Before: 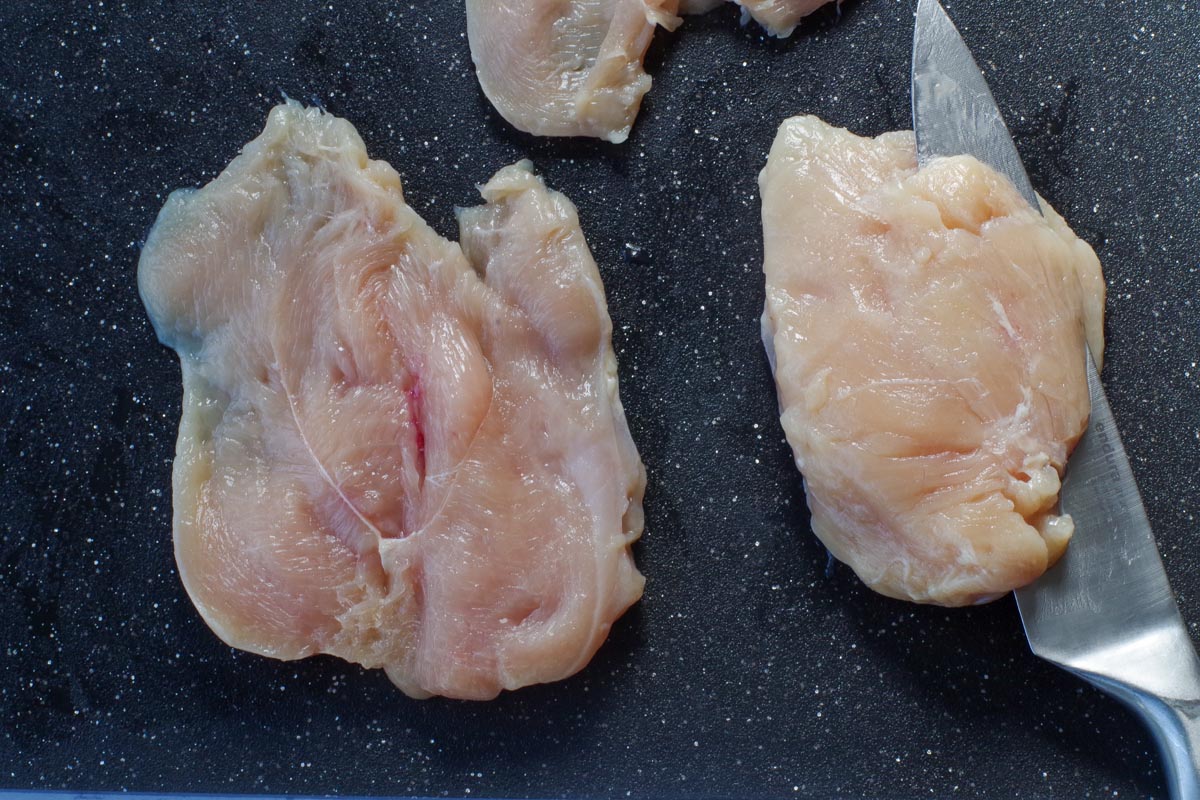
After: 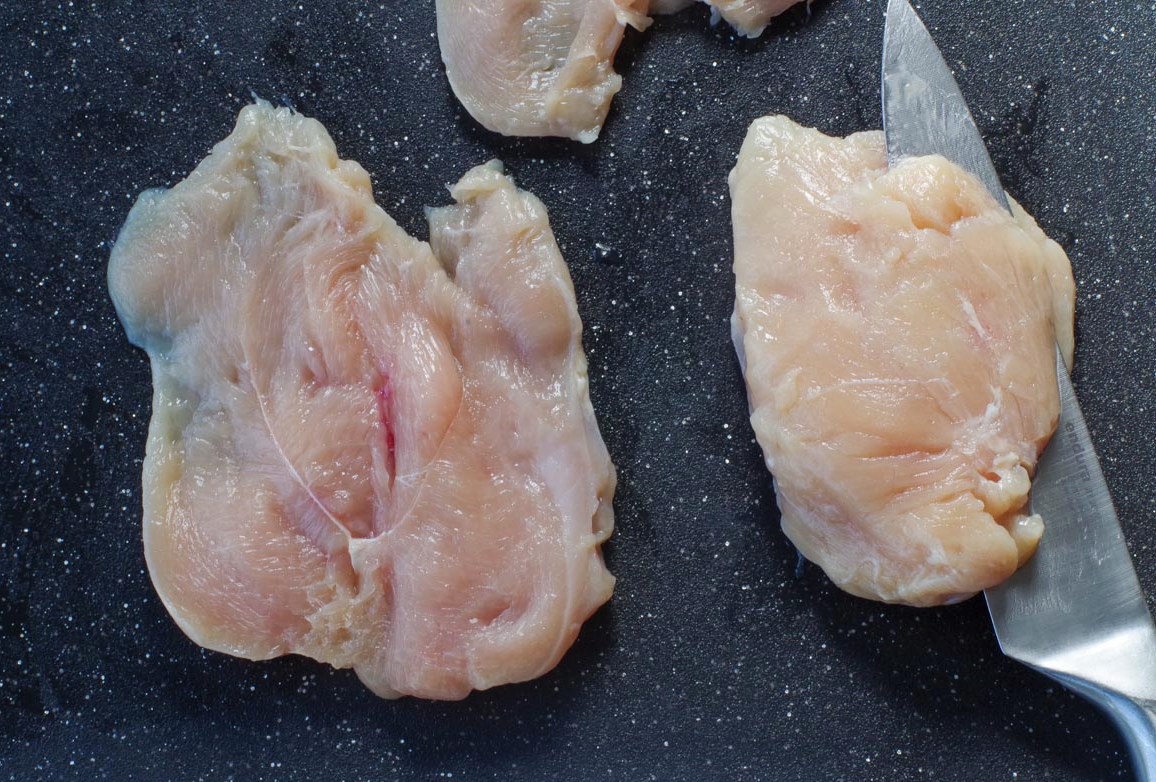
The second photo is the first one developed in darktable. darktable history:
crop and rotate: left 2.536%, right 1.107%, bottom 2.246%
contrast brightness saturation: contrast 0.05, brightness 0.06, saturation 0.01
